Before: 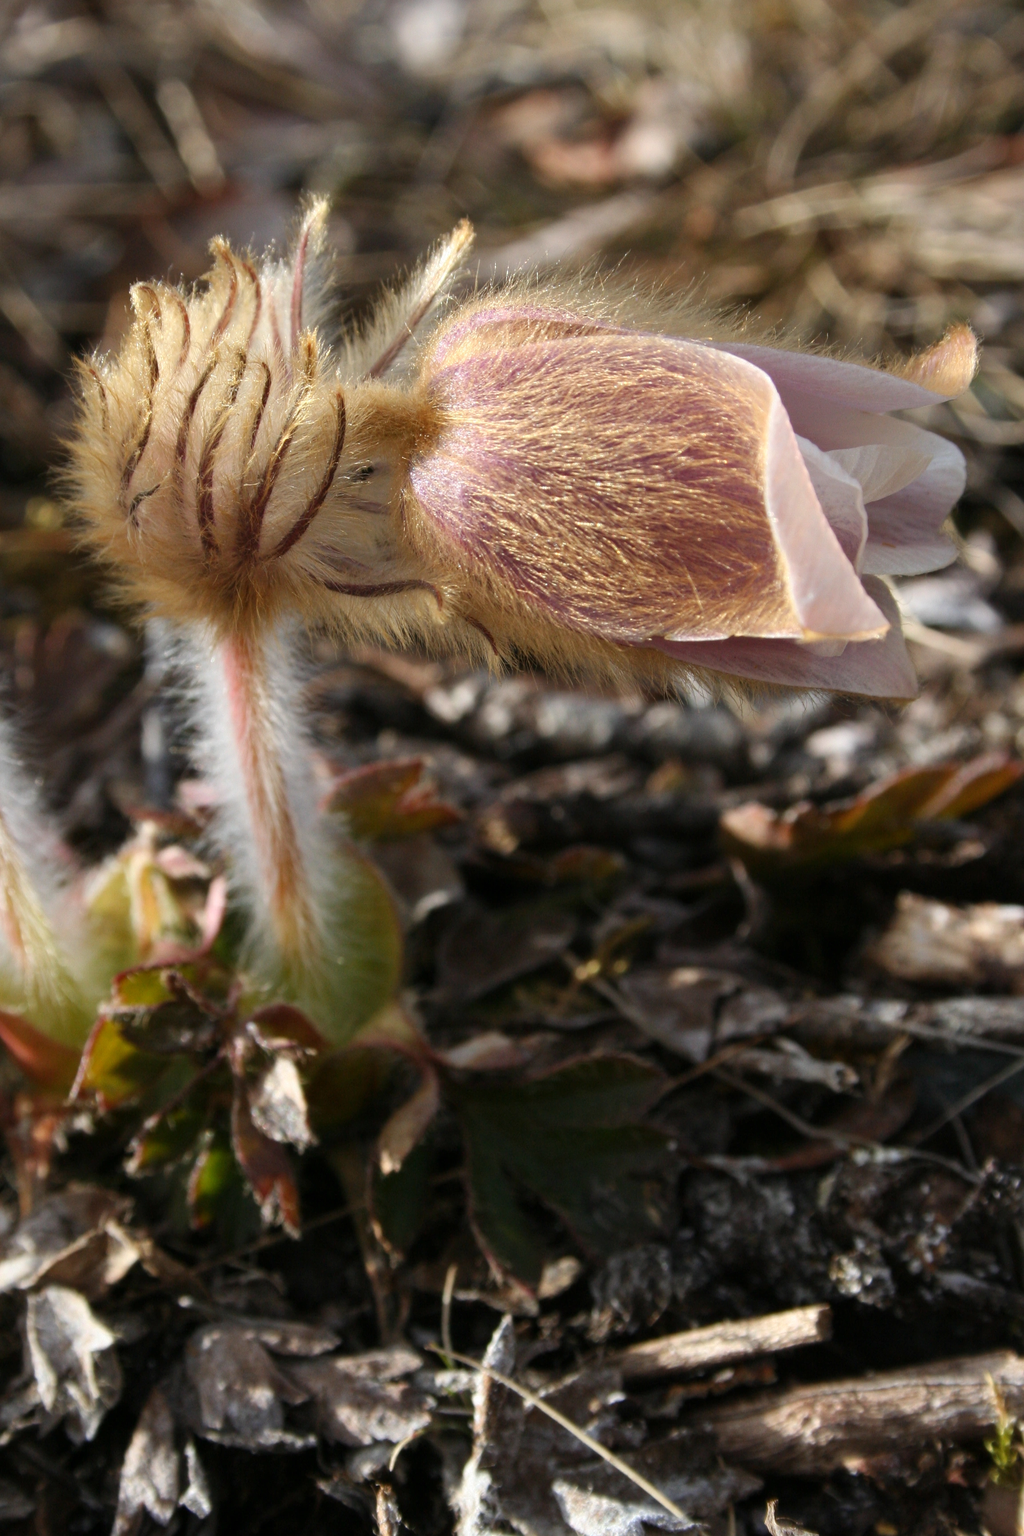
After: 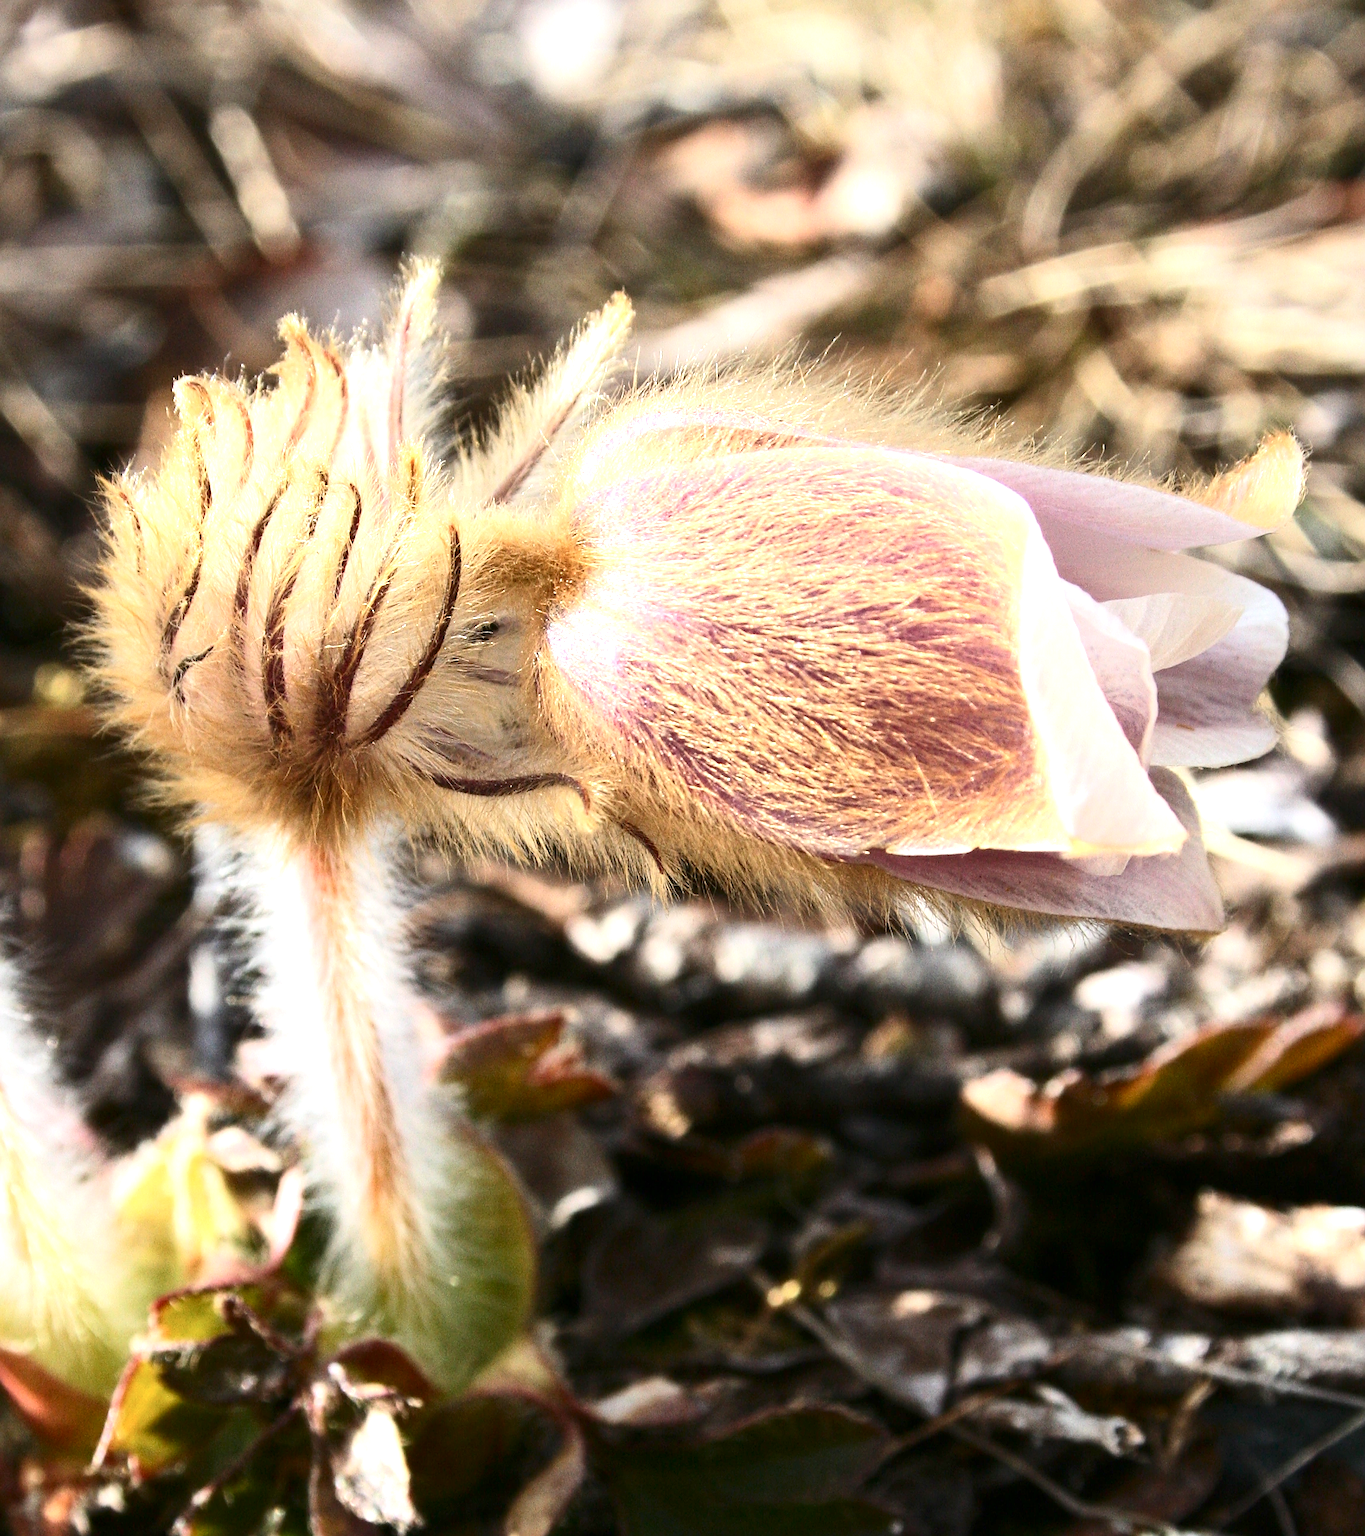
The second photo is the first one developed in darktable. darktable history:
contrast brightness saturation: contrast 0.282
sharpen: on, module defaults
exposure: exposure 1.21 EV, compensate exposure bias true, compensate highlight preservation false
crop: bottom 24.985%
tone equalizer: mask exposure compensation -0.492 EV
